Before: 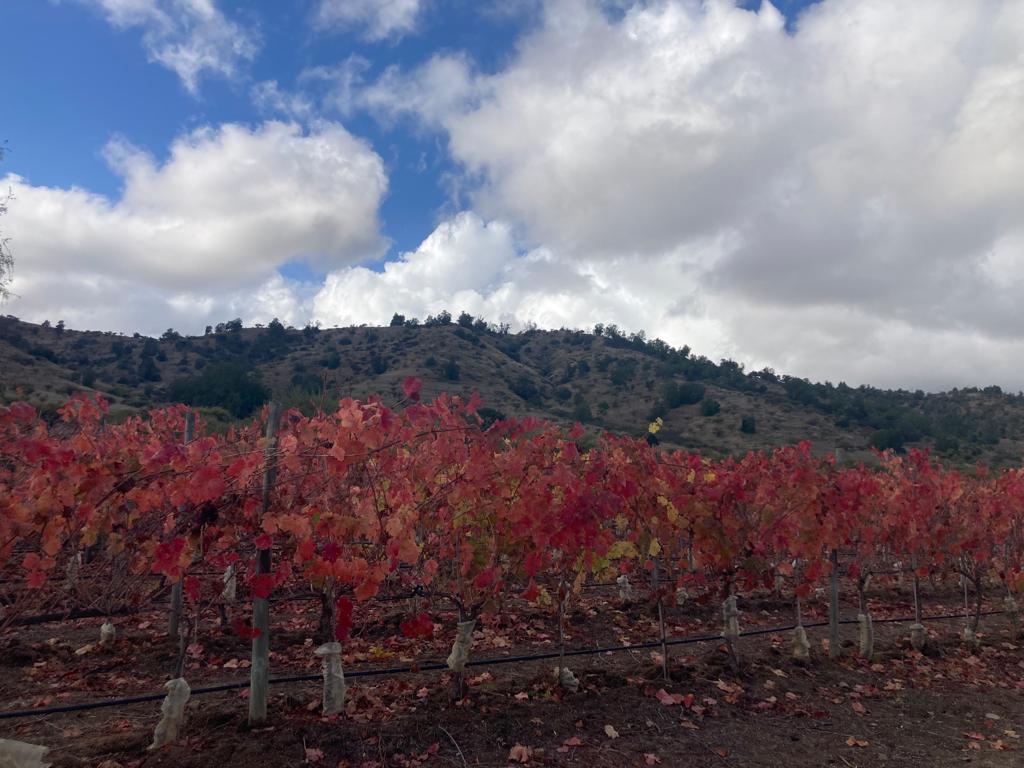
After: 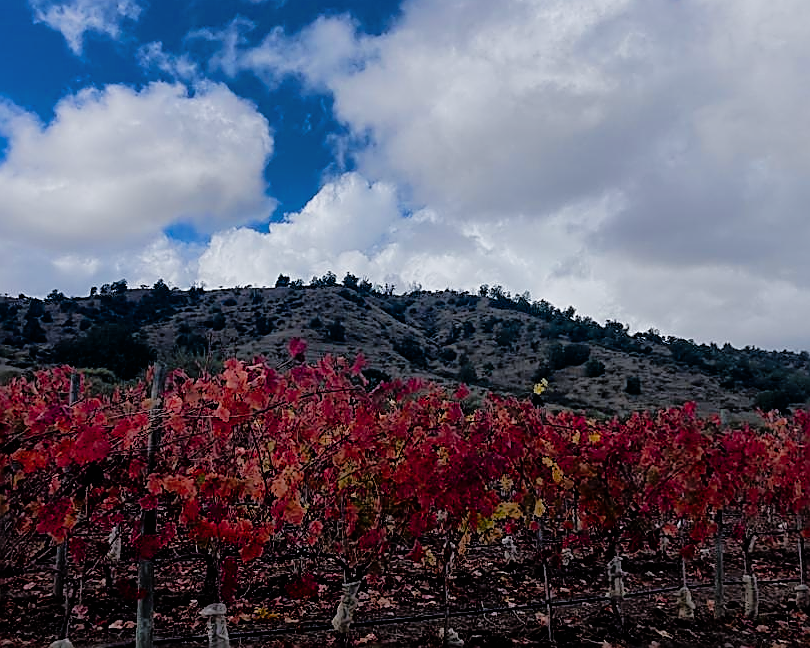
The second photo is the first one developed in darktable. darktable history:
crop: left 11.281%, top 5.181%, right 9.591%, bottom 10.433%
color balance rgb: perceptual saturation grading › global saturation 19.267%, global vibrance 6.826%, saturation formula JzAzBz (2021)
shadows and highlights: on, module defaults
sharpen: radius 1.657, amount 1.299
exposure: exposure -0.143 EV, compensate highlight preservation false
filmic rgb: black relative exposure -5.05 EV, white relative exposure 3.55 EV, hardness 3.19, contrast 1.299, highlights saturation mix -48.58%
color calibration: output R [1.063, -0.012, -0.003, 0], output G [0, 1.022, 0.021, 0], output B [-0.079, 0.047, 1, 0], gray › normalize channels true, illuminant as shot in camera, x 0.366, y 0.378, temperature 4423.95 K, gamut compression 0.006
